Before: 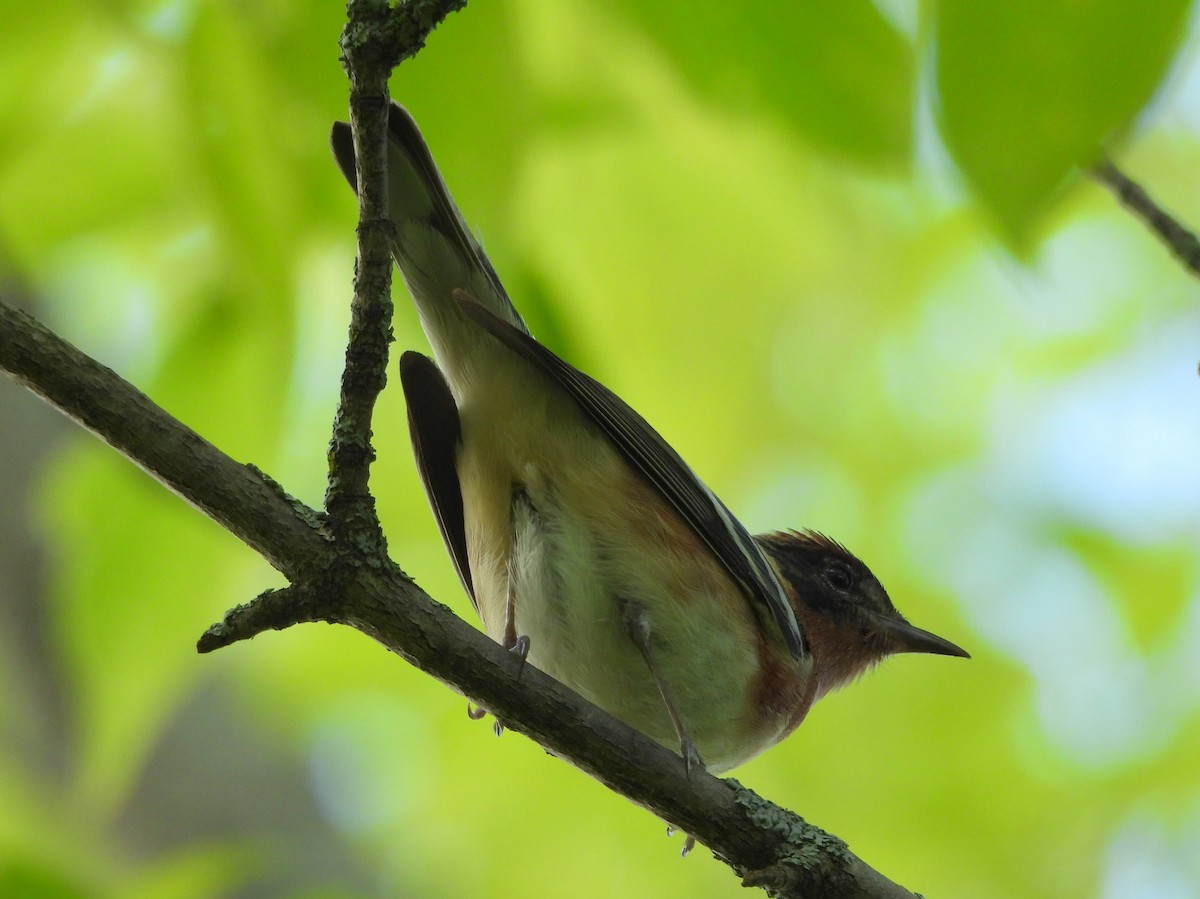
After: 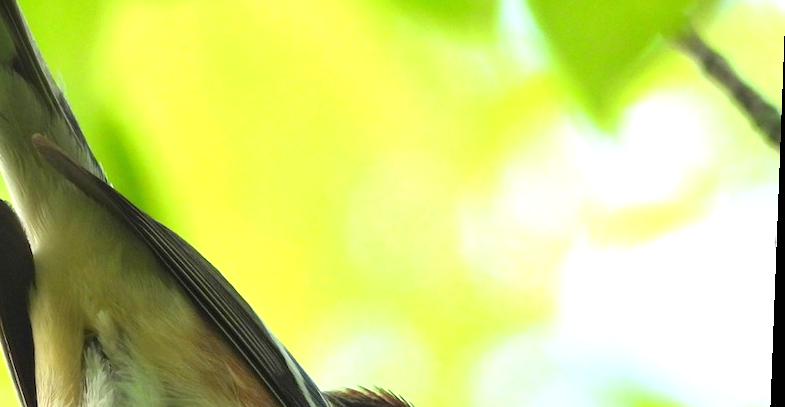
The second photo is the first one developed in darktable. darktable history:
crop: left 36.005%, top 18.293%, right 0.31%, bottom 38.444%
exposure: black level correction 0, exposure 1.1 EV, compensate highlight preservation false
rotate and perspective: rotation 2.17°, automatic cropping off
